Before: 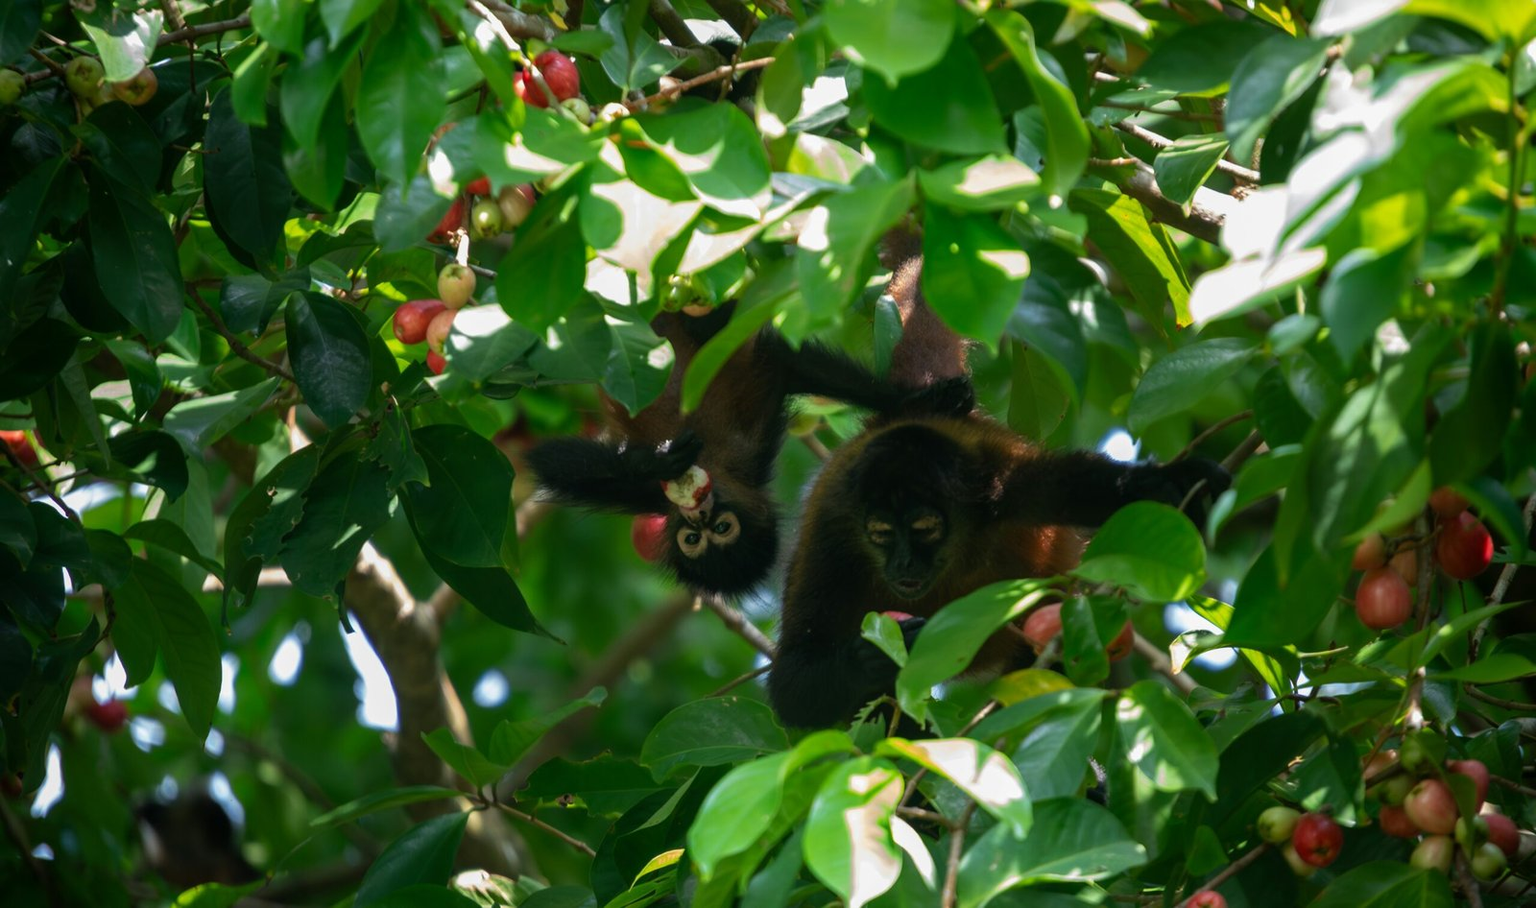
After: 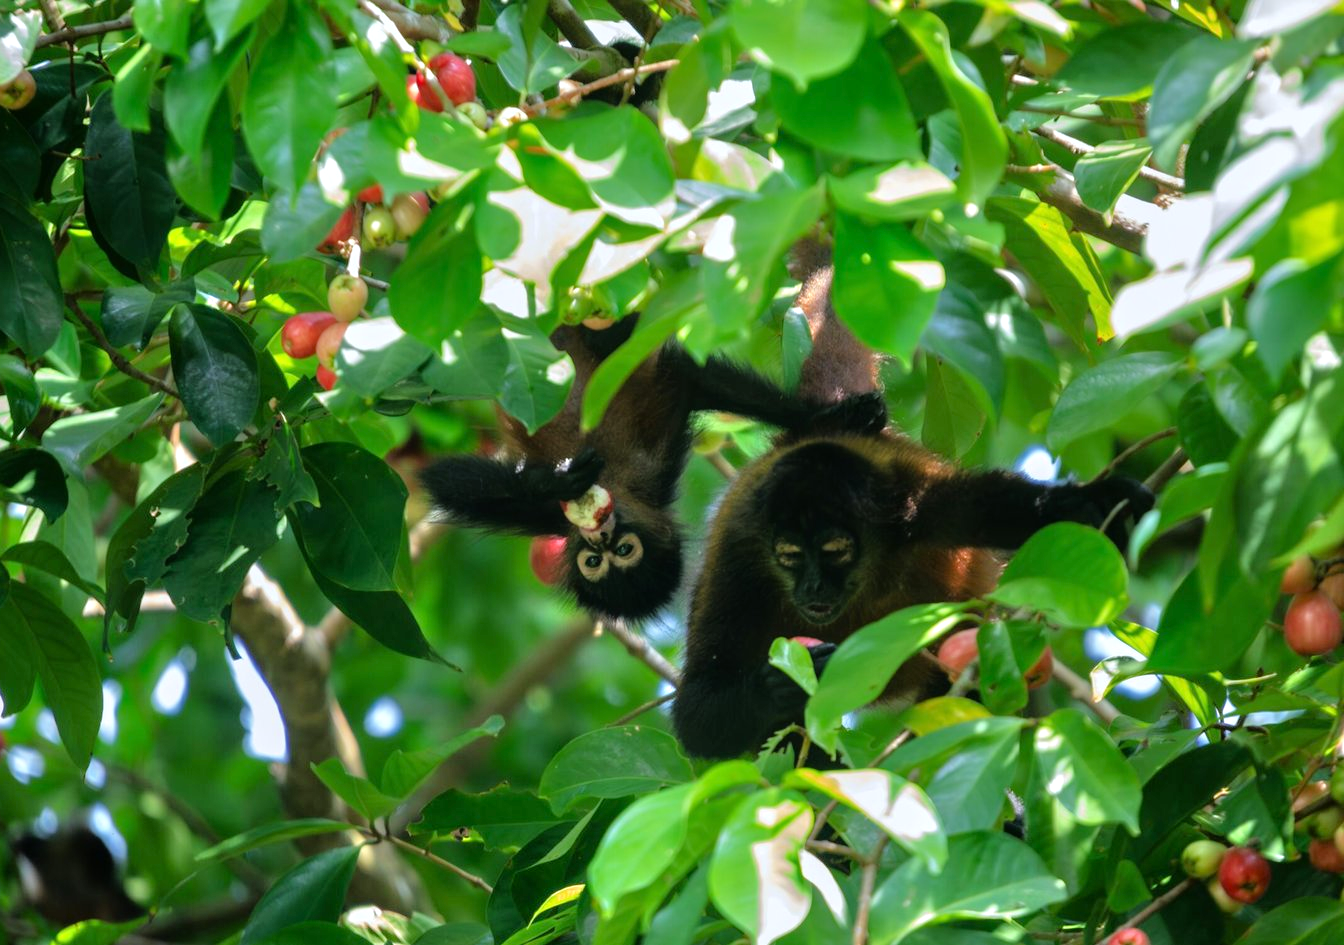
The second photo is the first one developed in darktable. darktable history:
white balance: red 0.974, blue 1.044
crop: left 8.026%, right 7.374%
tone equalizer: -7 EV 0.15 EV, -6 EV 0.6 EV, -5 EV 1.15 EV, -4 EV 1.33 EV, -3 EV 1.15 EV, -2 EV 0.6 EV, -1 EV 0.15 EV, mask exposure compensation -0.5 EV
